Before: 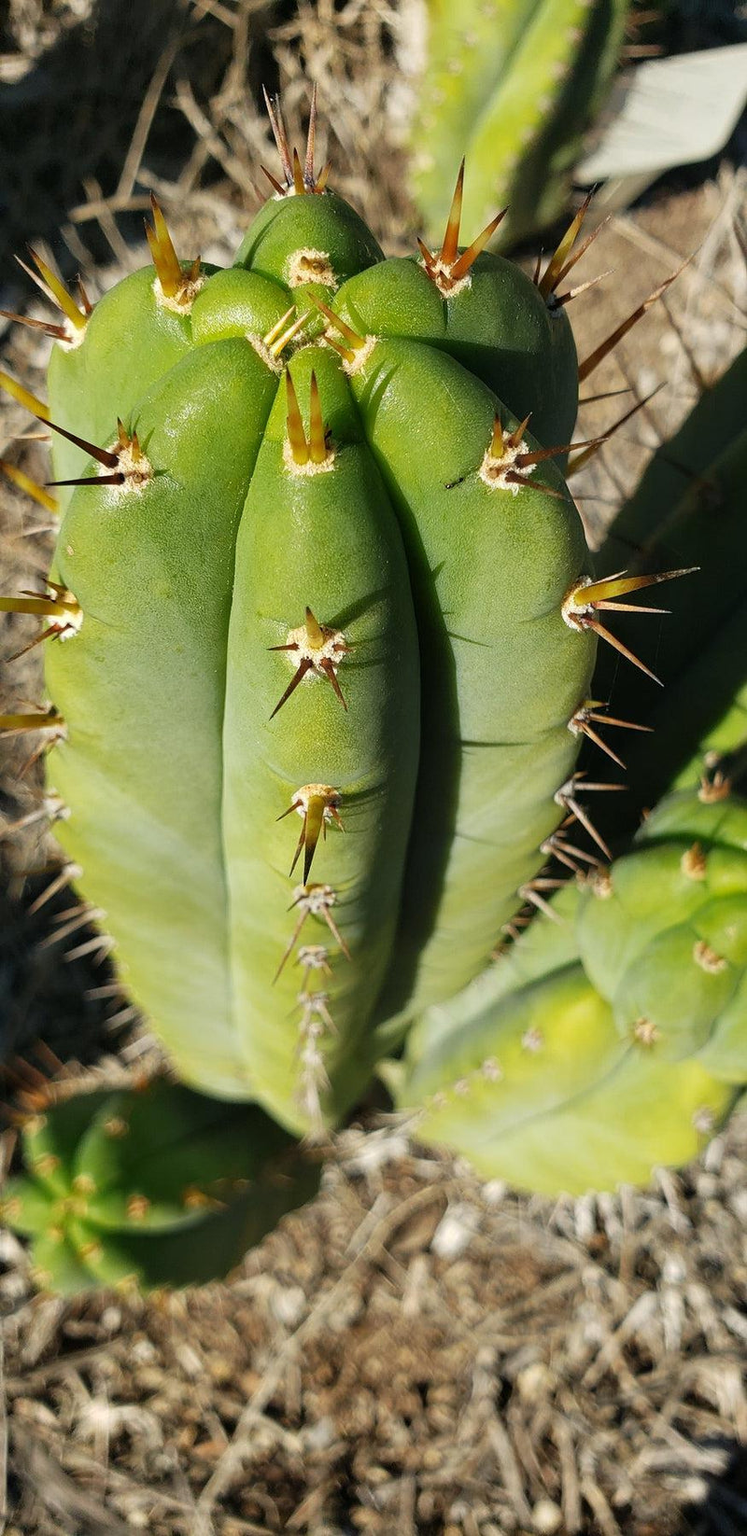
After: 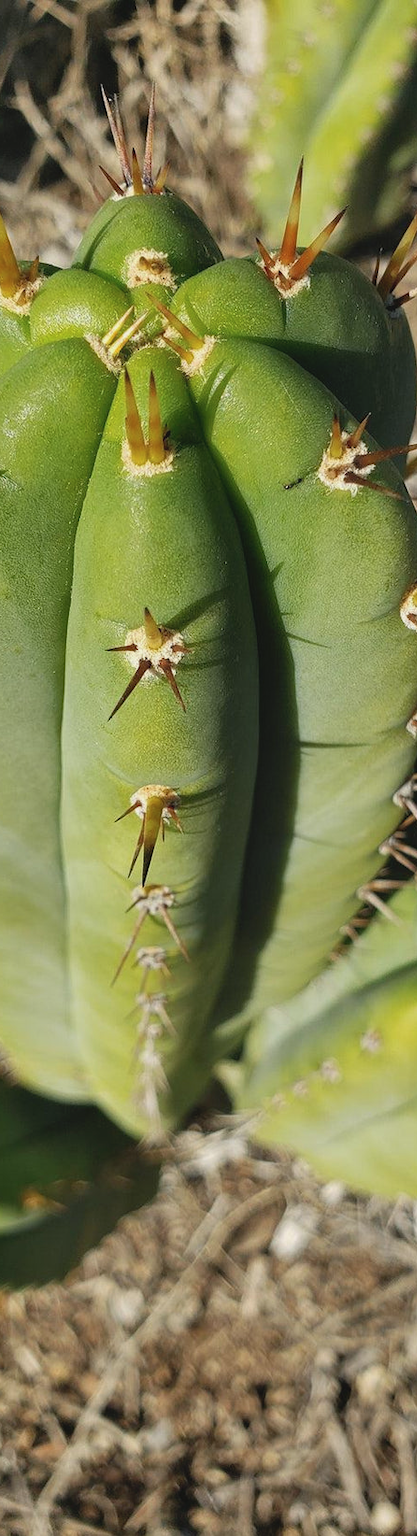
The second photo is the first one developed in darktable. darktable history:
crop: left 21.674%, right 22.086%
contrast brightness saturation: contrast -0.1, saturation -0.1
shadows and highlights: highlights color adjustment 0%, soften with gaussian
